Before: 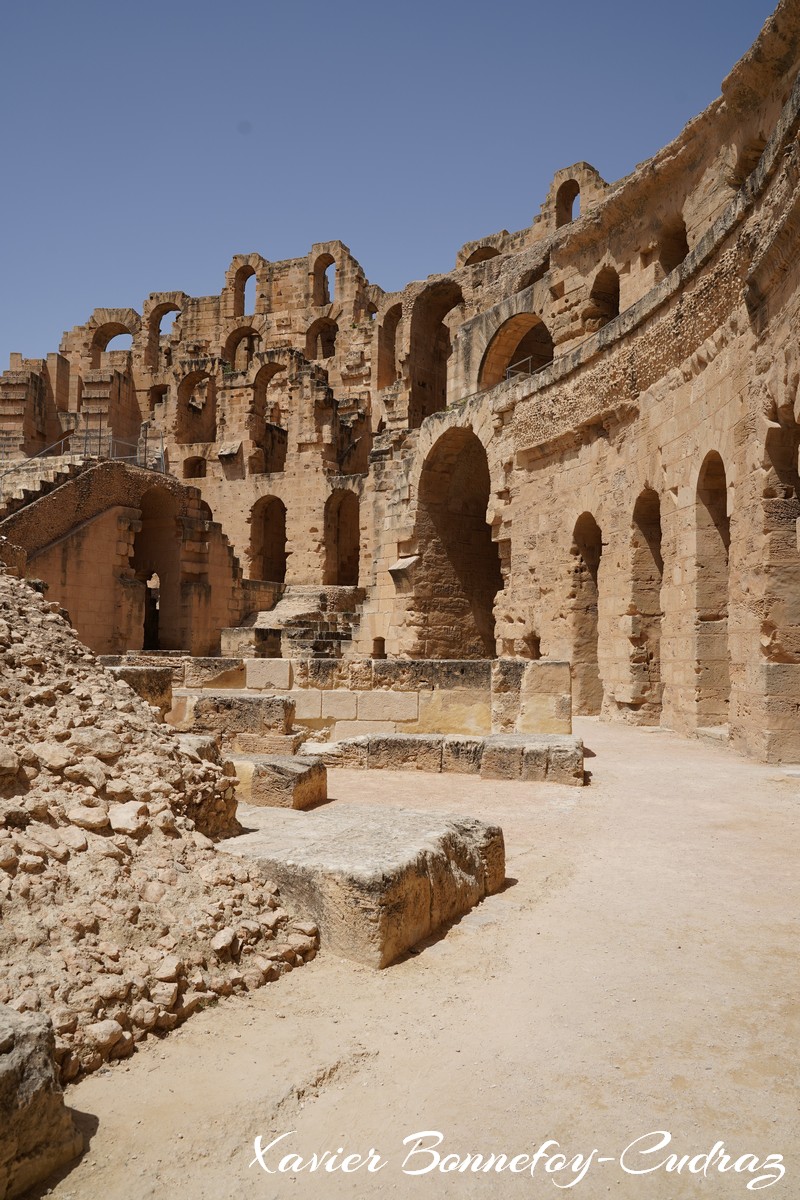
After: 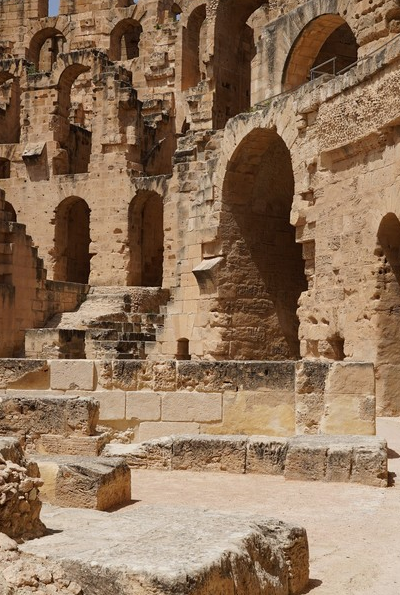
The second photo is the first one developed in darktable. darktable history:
crop: left 24.625%, top 24.96%, right 25.277%, bottom 25.446%
